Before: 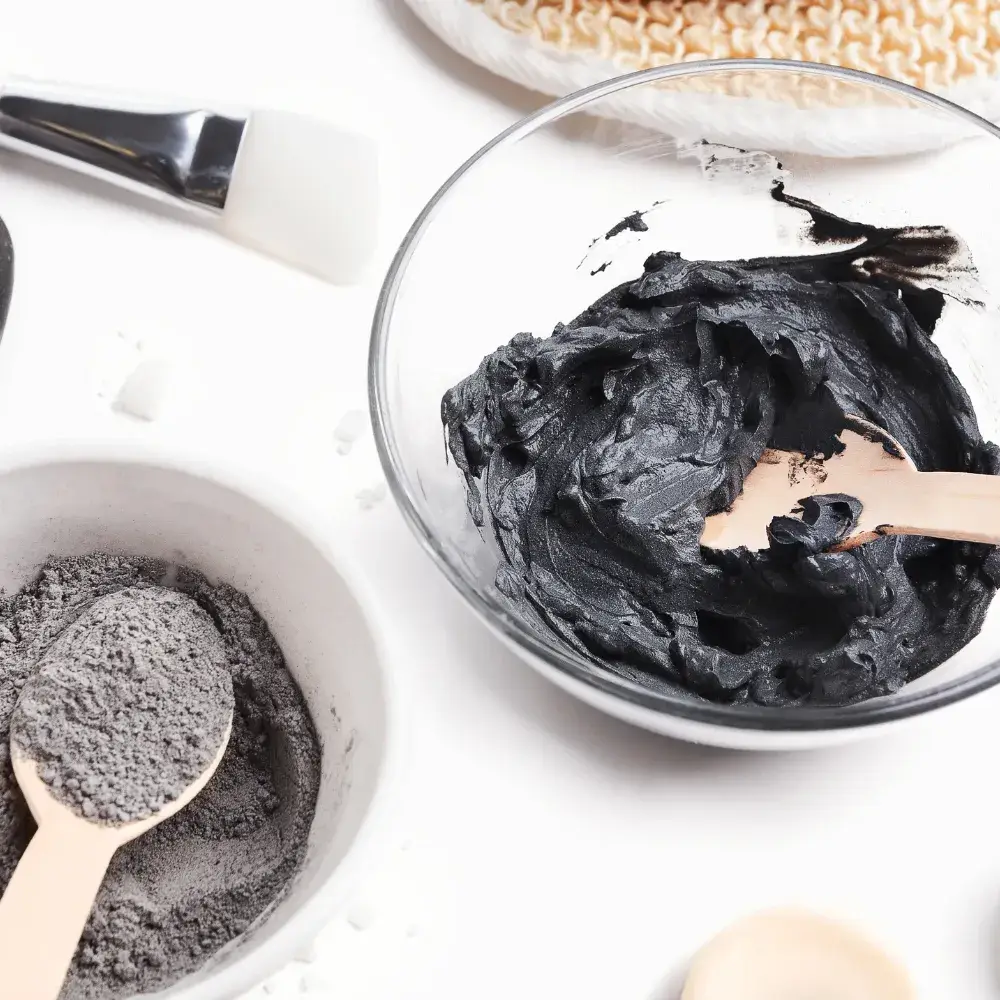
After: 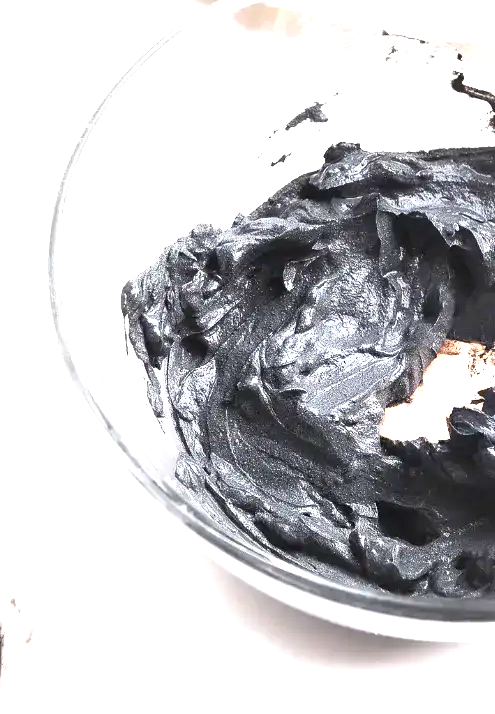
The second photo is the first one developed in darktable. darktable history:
exposure: black level correction 0, exposure 1.379 EV, compensate exposure bias true, compensate highlight preservation false
crop: left 32.075%, top 10.976%, right 18.355%, bottom 17.596%
